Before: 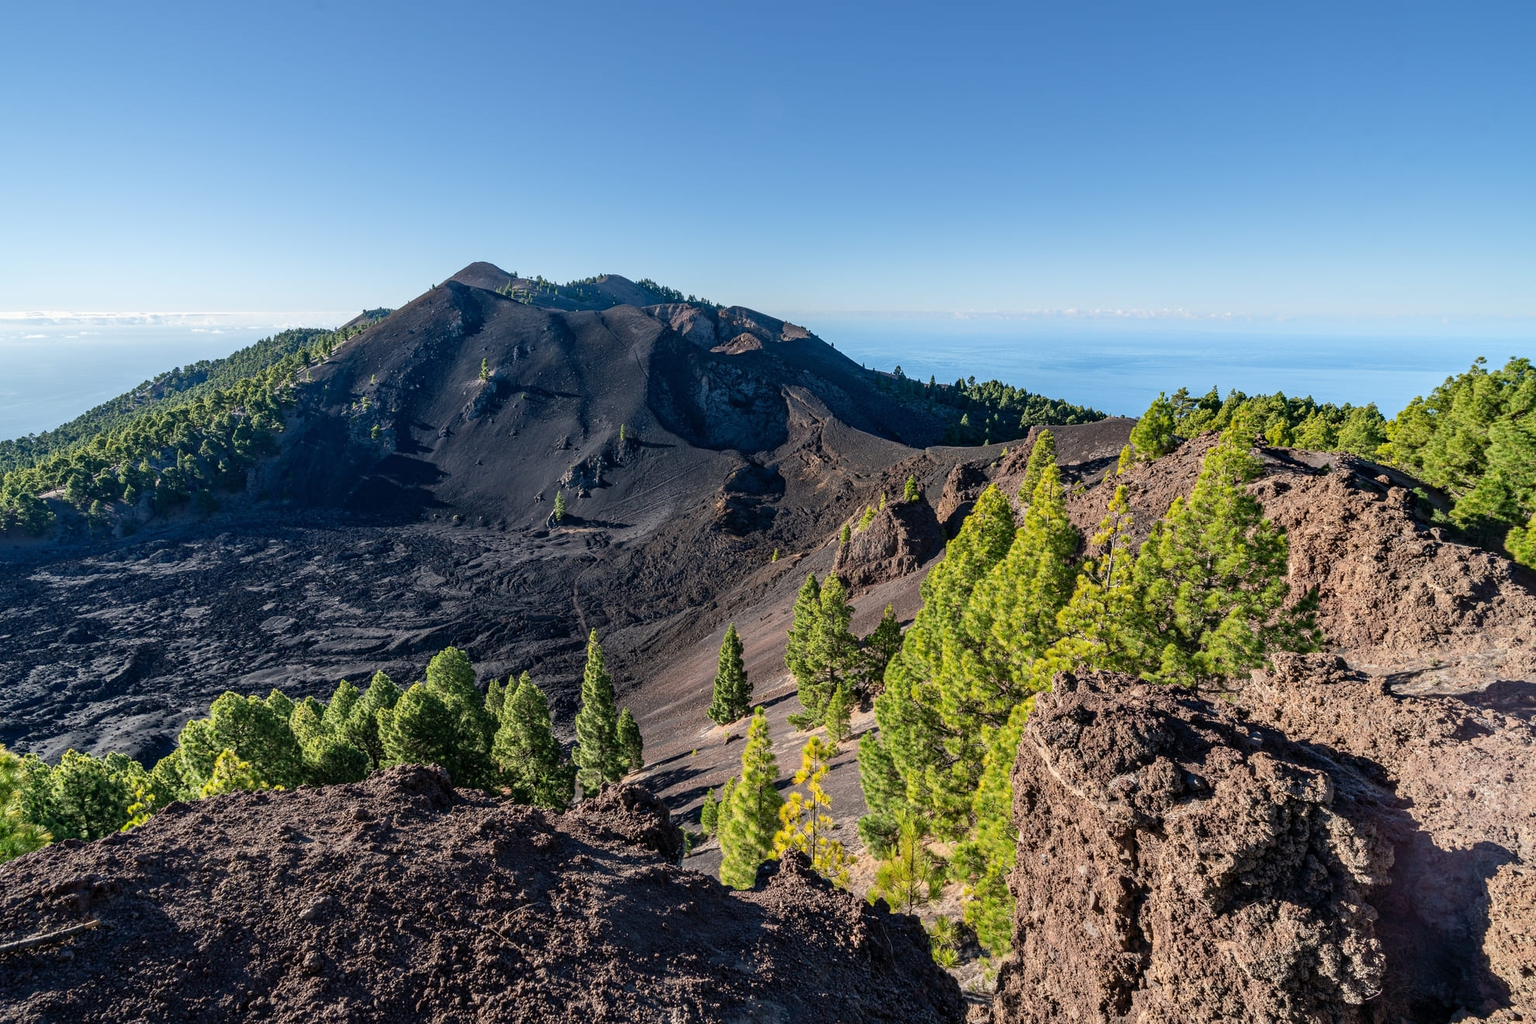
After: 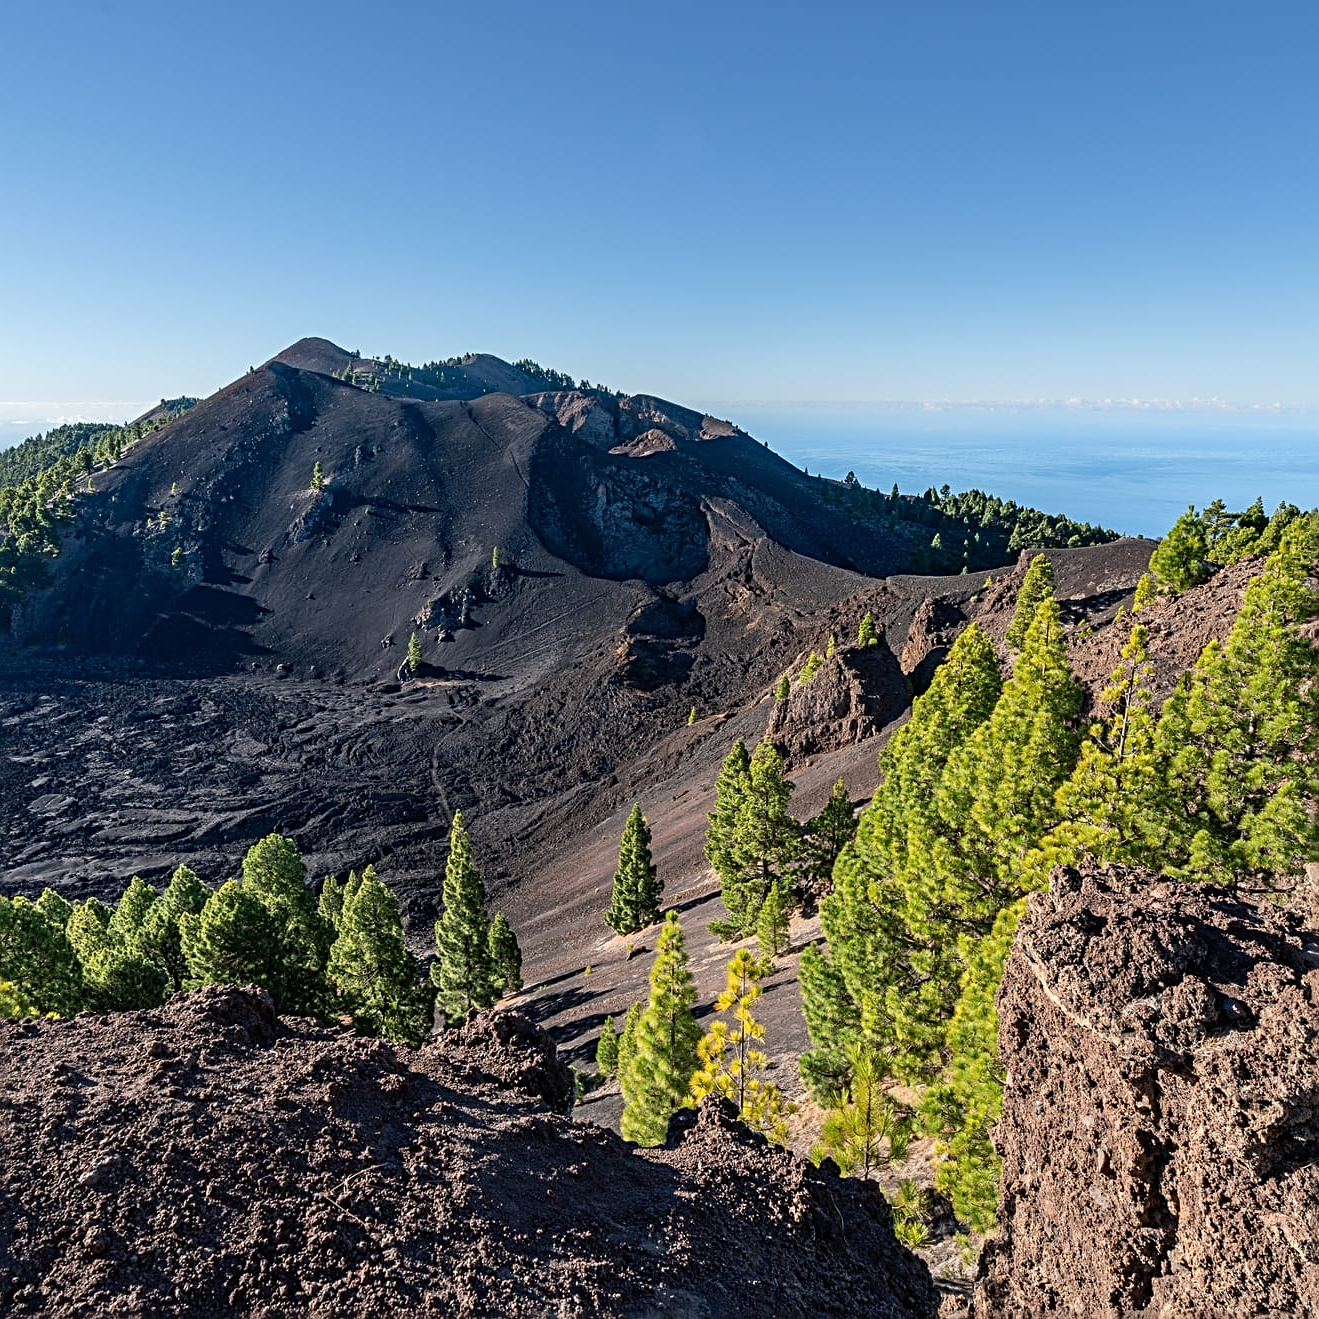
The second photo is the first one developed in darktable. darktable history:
crop and rotate: left 15.546%, right 17.787%
sharpen: radius 3.119
